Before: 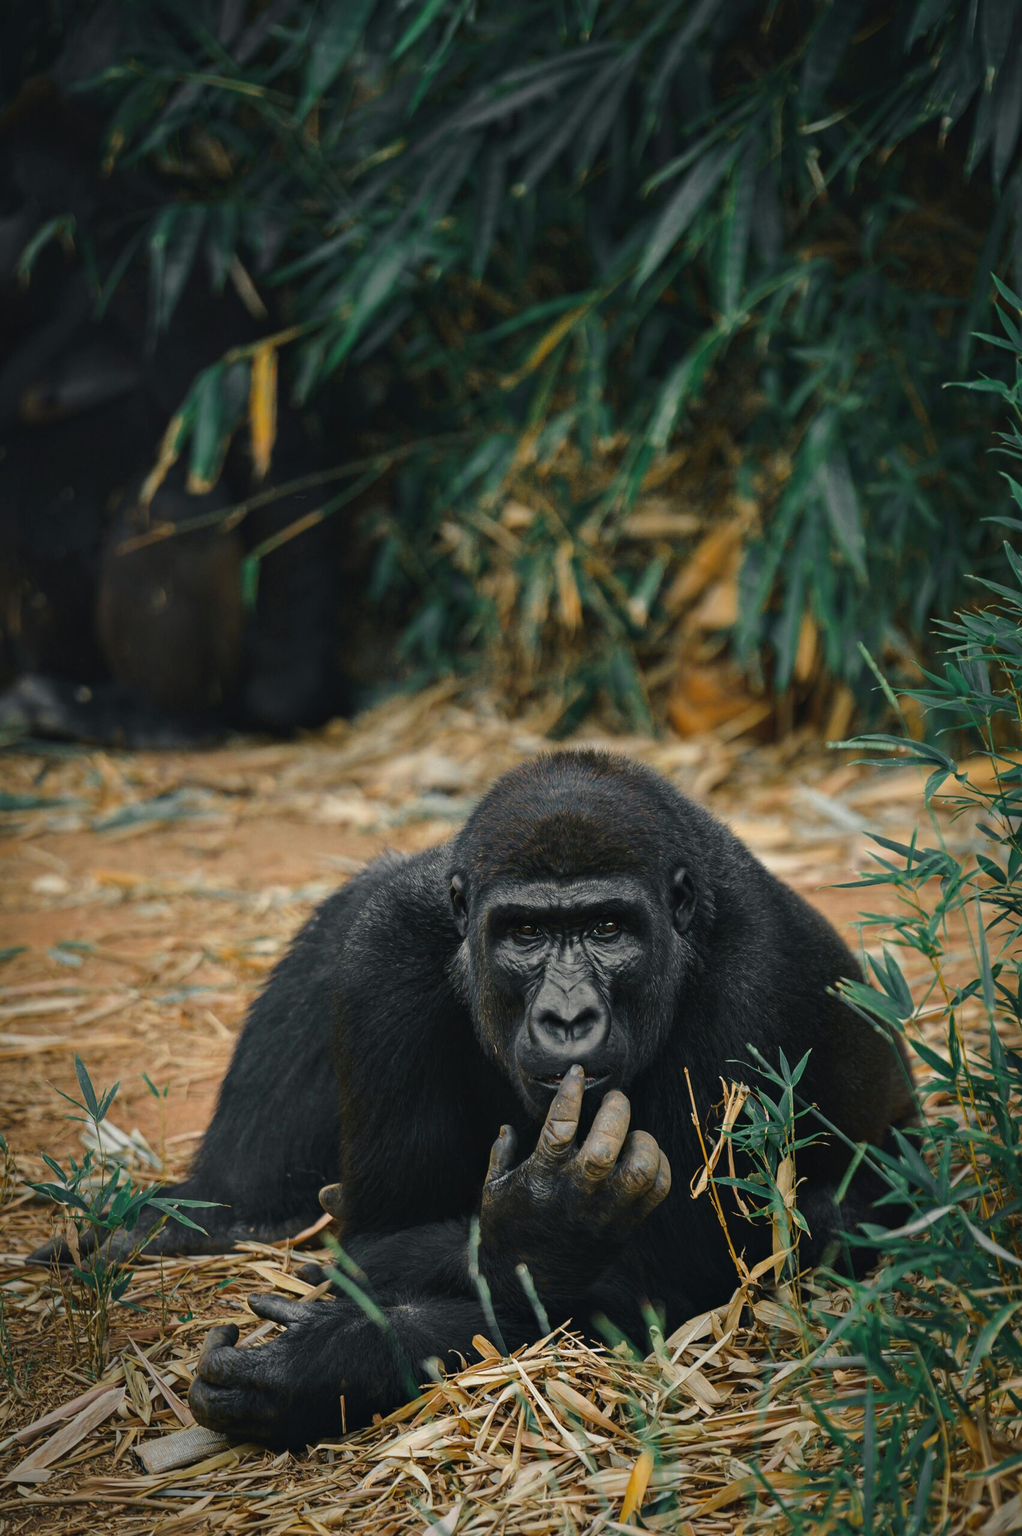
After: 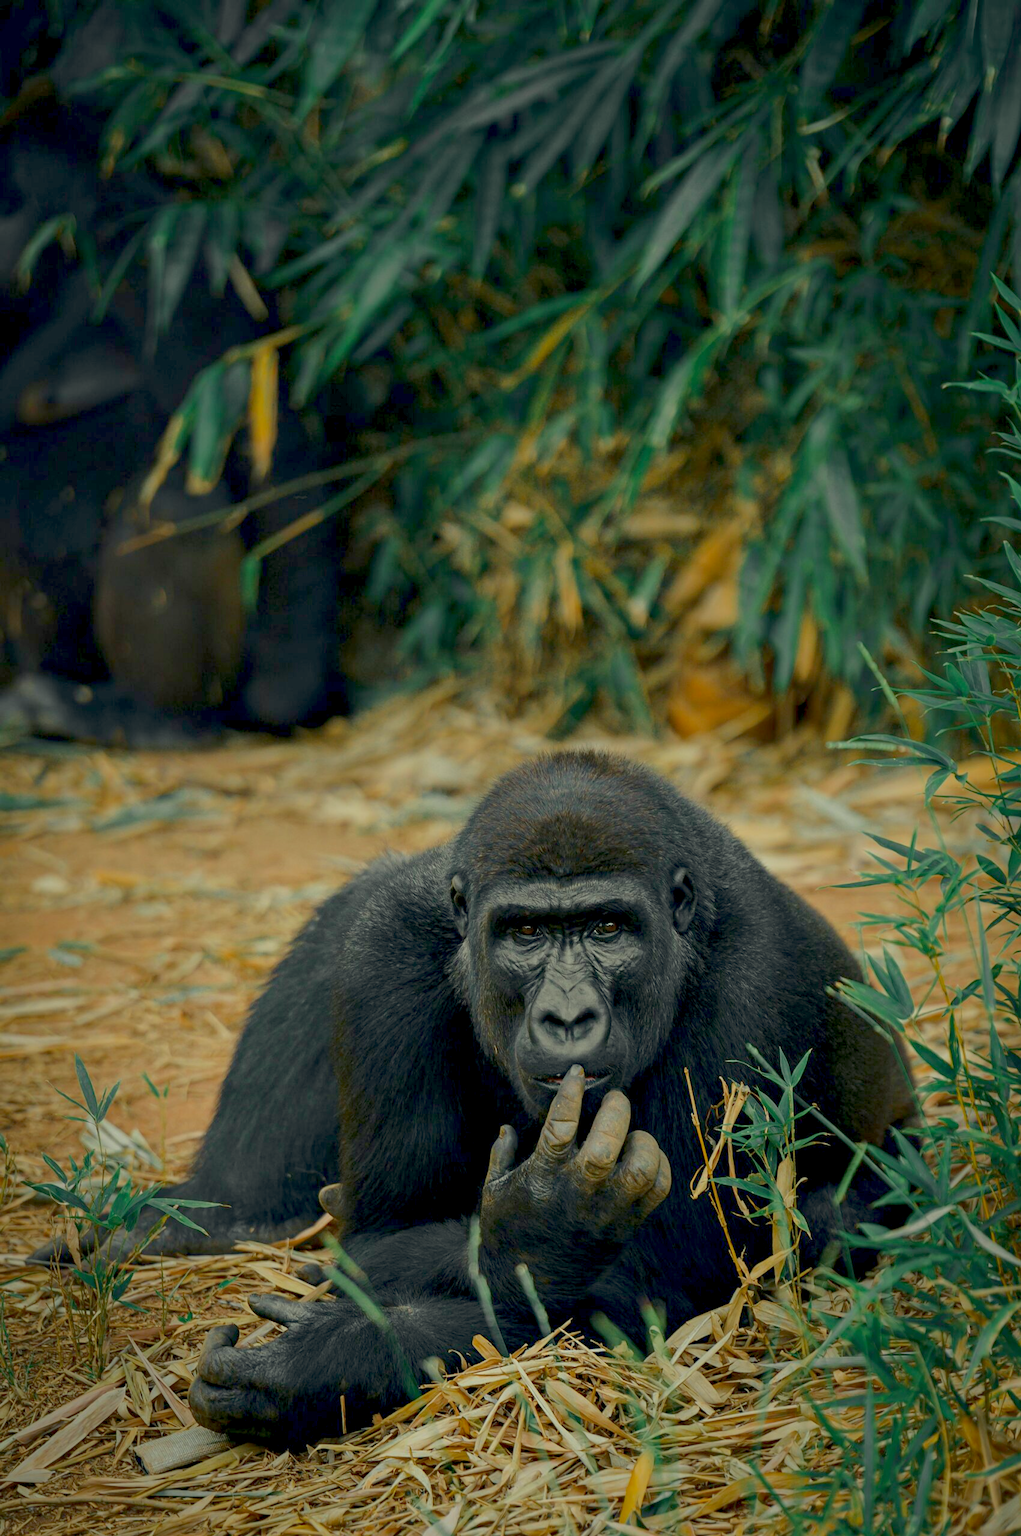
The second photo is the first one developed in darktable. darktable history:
color correction: highlights a* -5.94, highlights b* 11.19
exposure: black level correction 0.007, exposure 0.159 EV, compensate highlight preservation false
color balance rgb: contrast -30%
white balance: emerald 1
